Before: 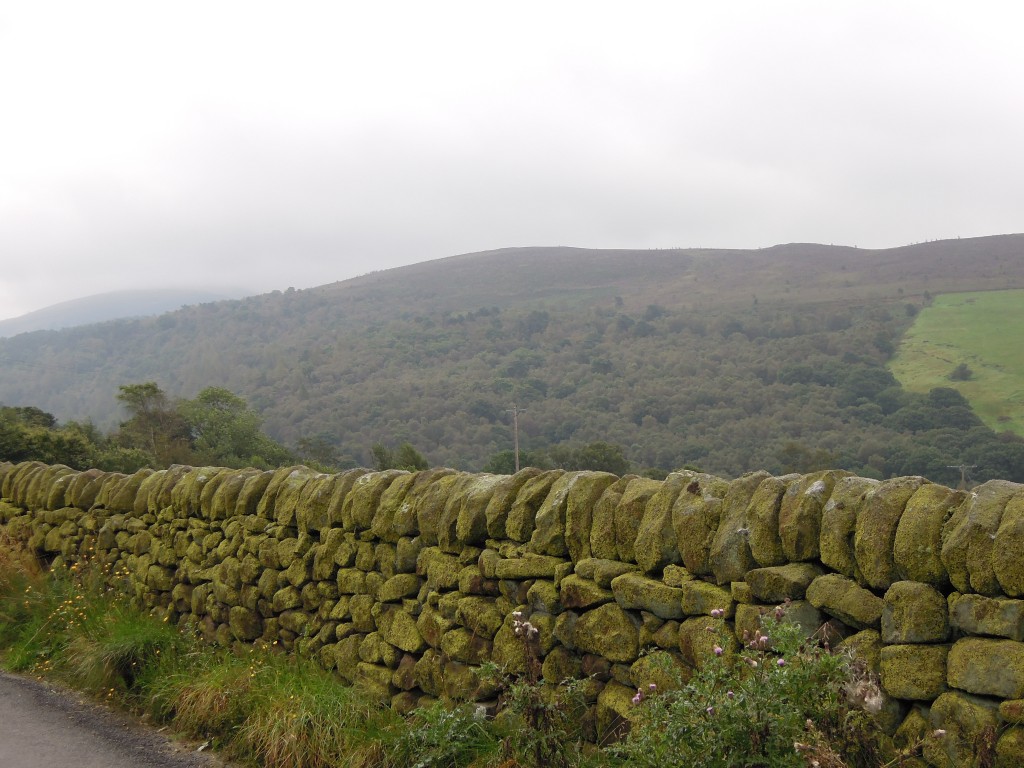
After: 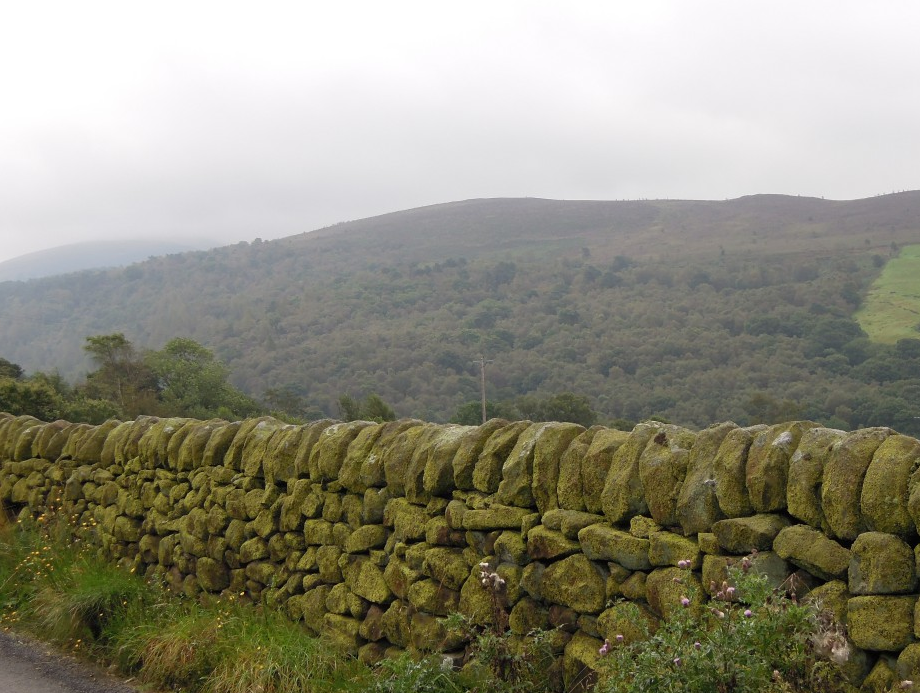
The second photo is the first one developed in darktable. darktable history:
crop: left 3.268%, top 6.49%, right 6.826%, bottom 3.175%
